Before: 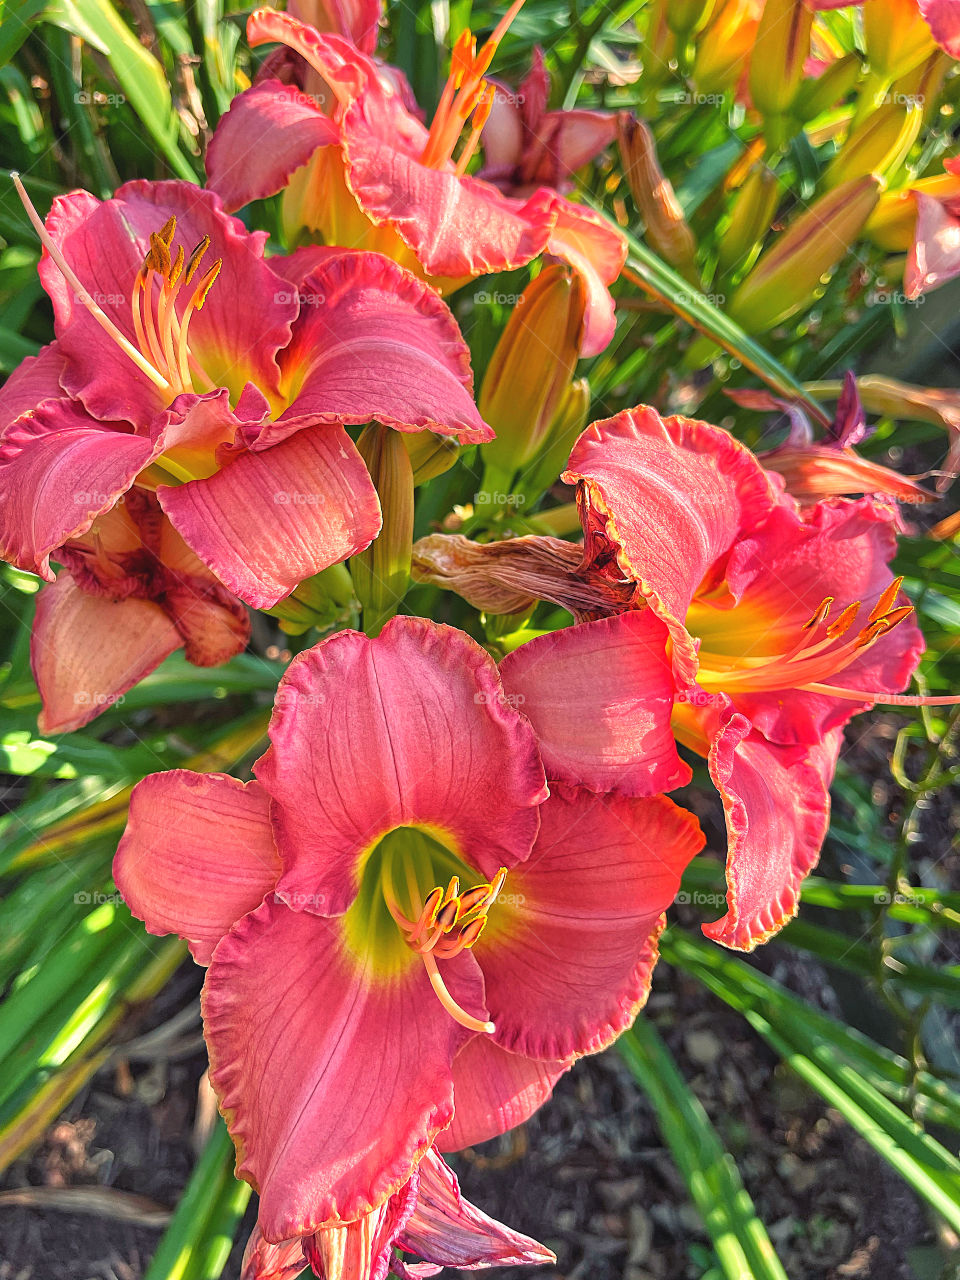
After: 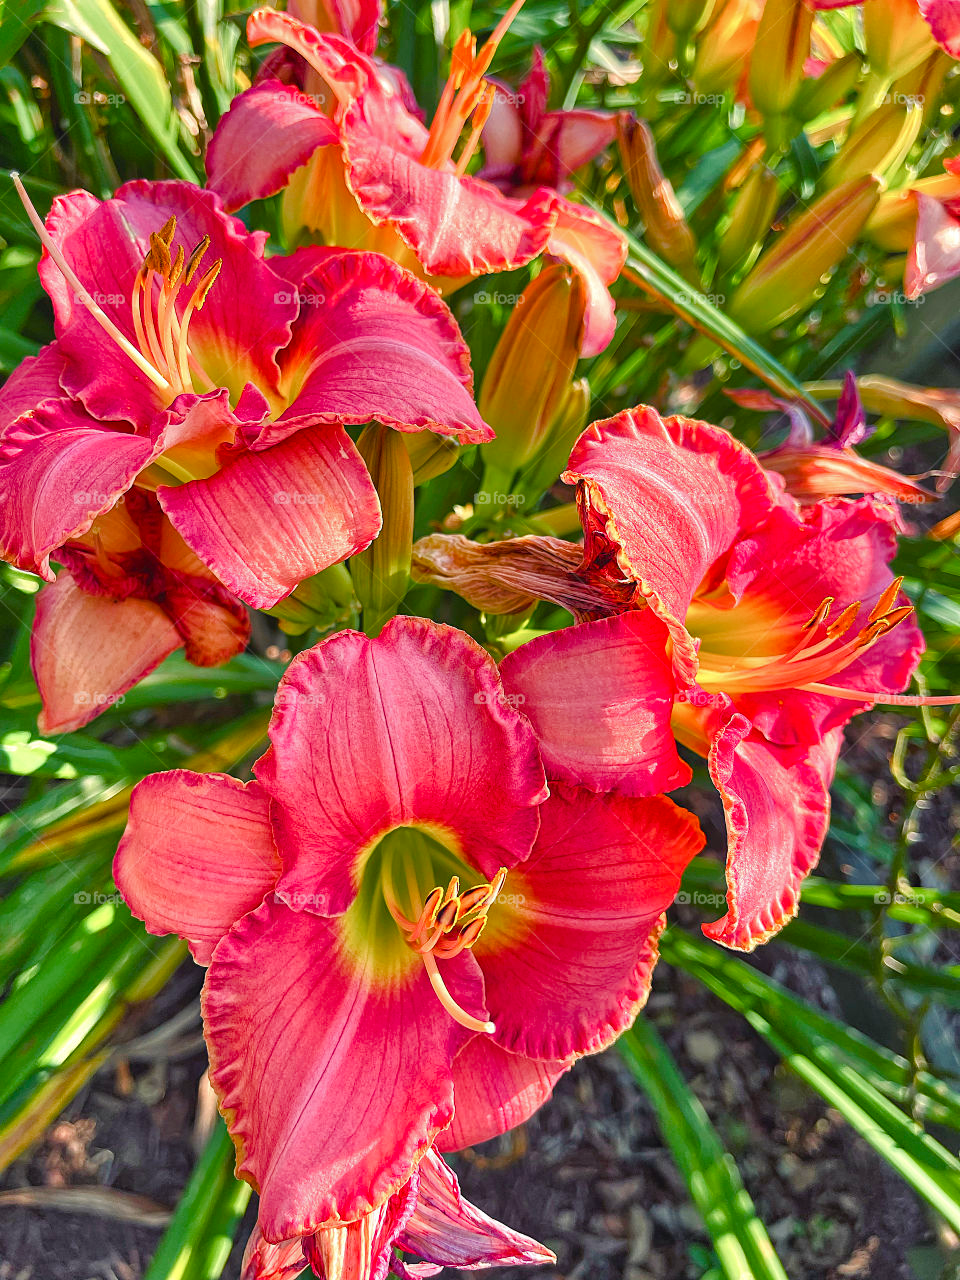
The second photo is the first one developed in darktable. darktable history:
shadows and highlights: soften with gaussian
color balance rgb: perceptual saturation grading › global saturation 0.243%, perceptual saturation grading › highlights -17.254%, perceptual saturation grading › mid-tones 33.622%, perceptual saturation grading › shadows 50.27%
